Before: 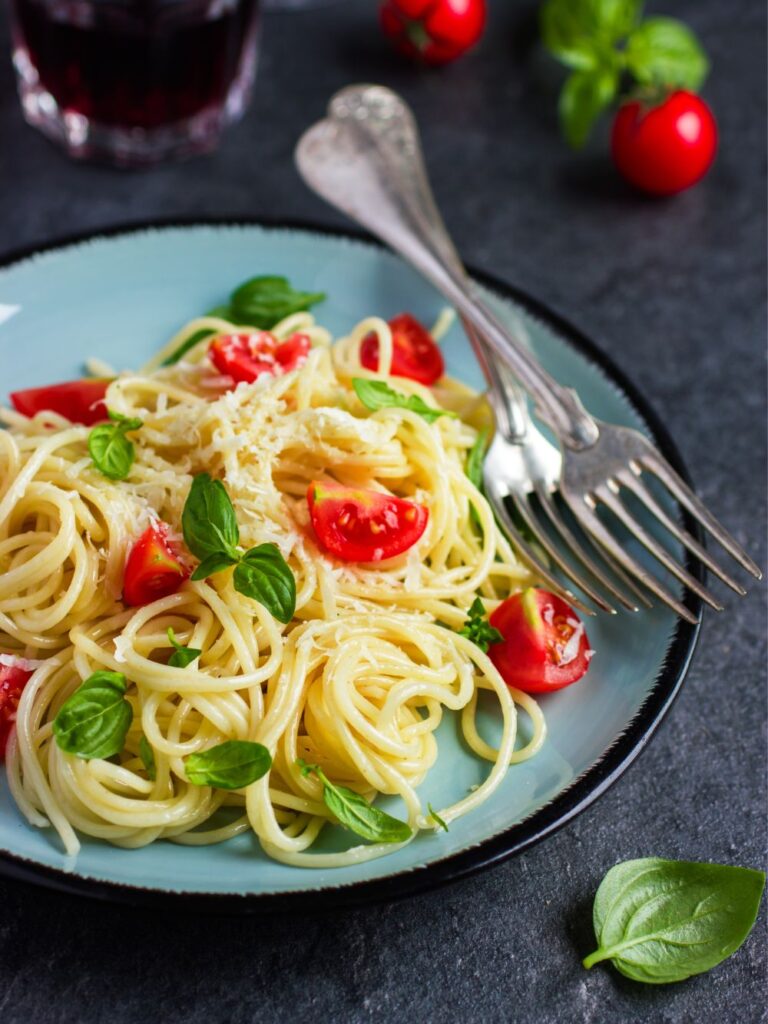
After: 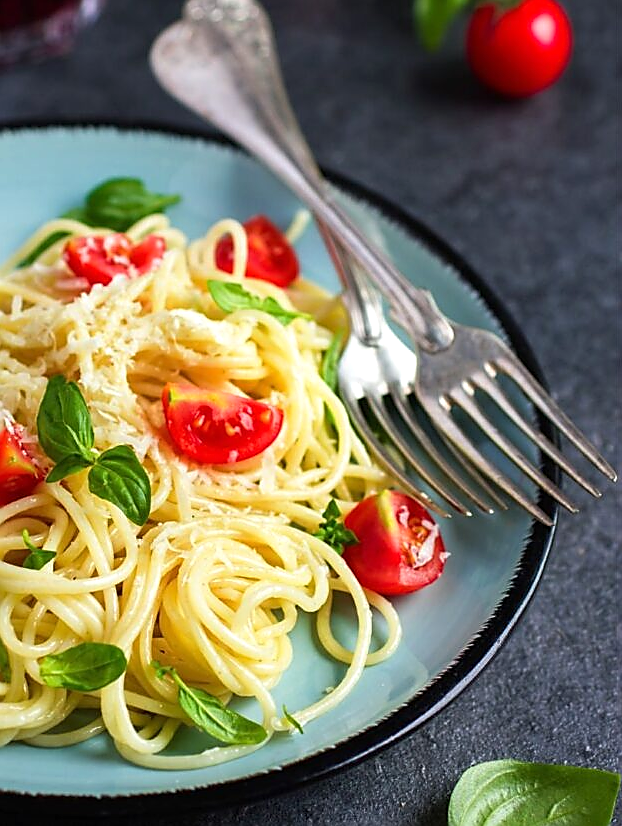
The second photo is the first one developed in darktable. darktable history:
crop: left 18.903%, top 9.645%, right 0%, bottom 9.64%
exposure: exposure 0.234 EV, compensate exposure bias true, compensate highlight preservation false
sharpen: radius 1.383, amount 1.243, threshold 0.655
